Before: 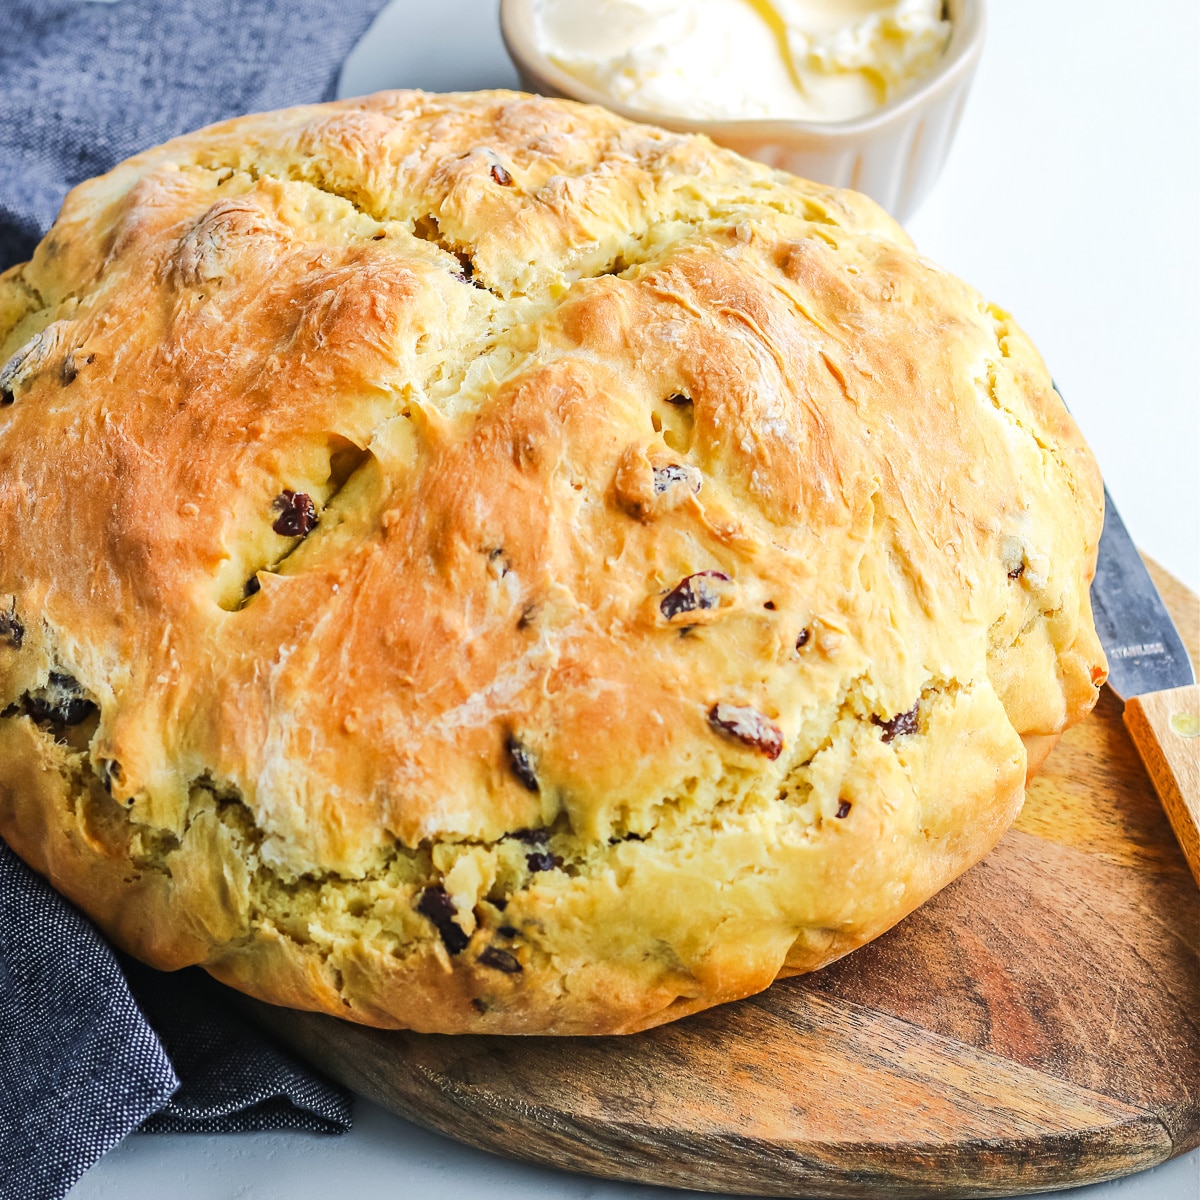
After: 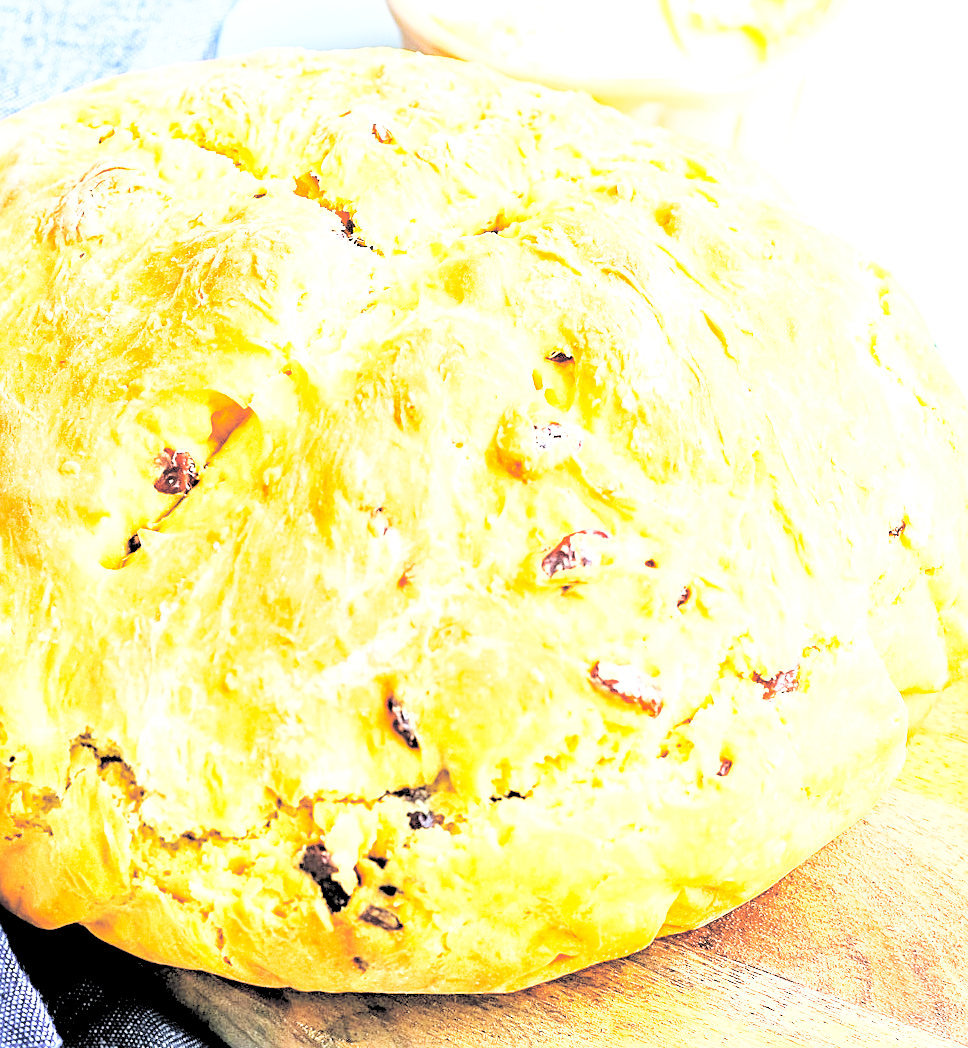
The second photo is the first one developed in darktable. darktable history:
crop: left 9.986%, top 3.5%, right 9.293%, bottom 9.108%
sharpen: on, module defaults
contrast brightness saturation: brightness 0.986
exposure: black level correction 0.009, exposure 1.414 EV, compensate highlight preservation false
base curve: curves: ch0 [(0, 0) (0.036, 0.025) (0.121, 0.166) (0.206, 0.329) (0.605, 0.79) (1, 1)], preserve colors none
